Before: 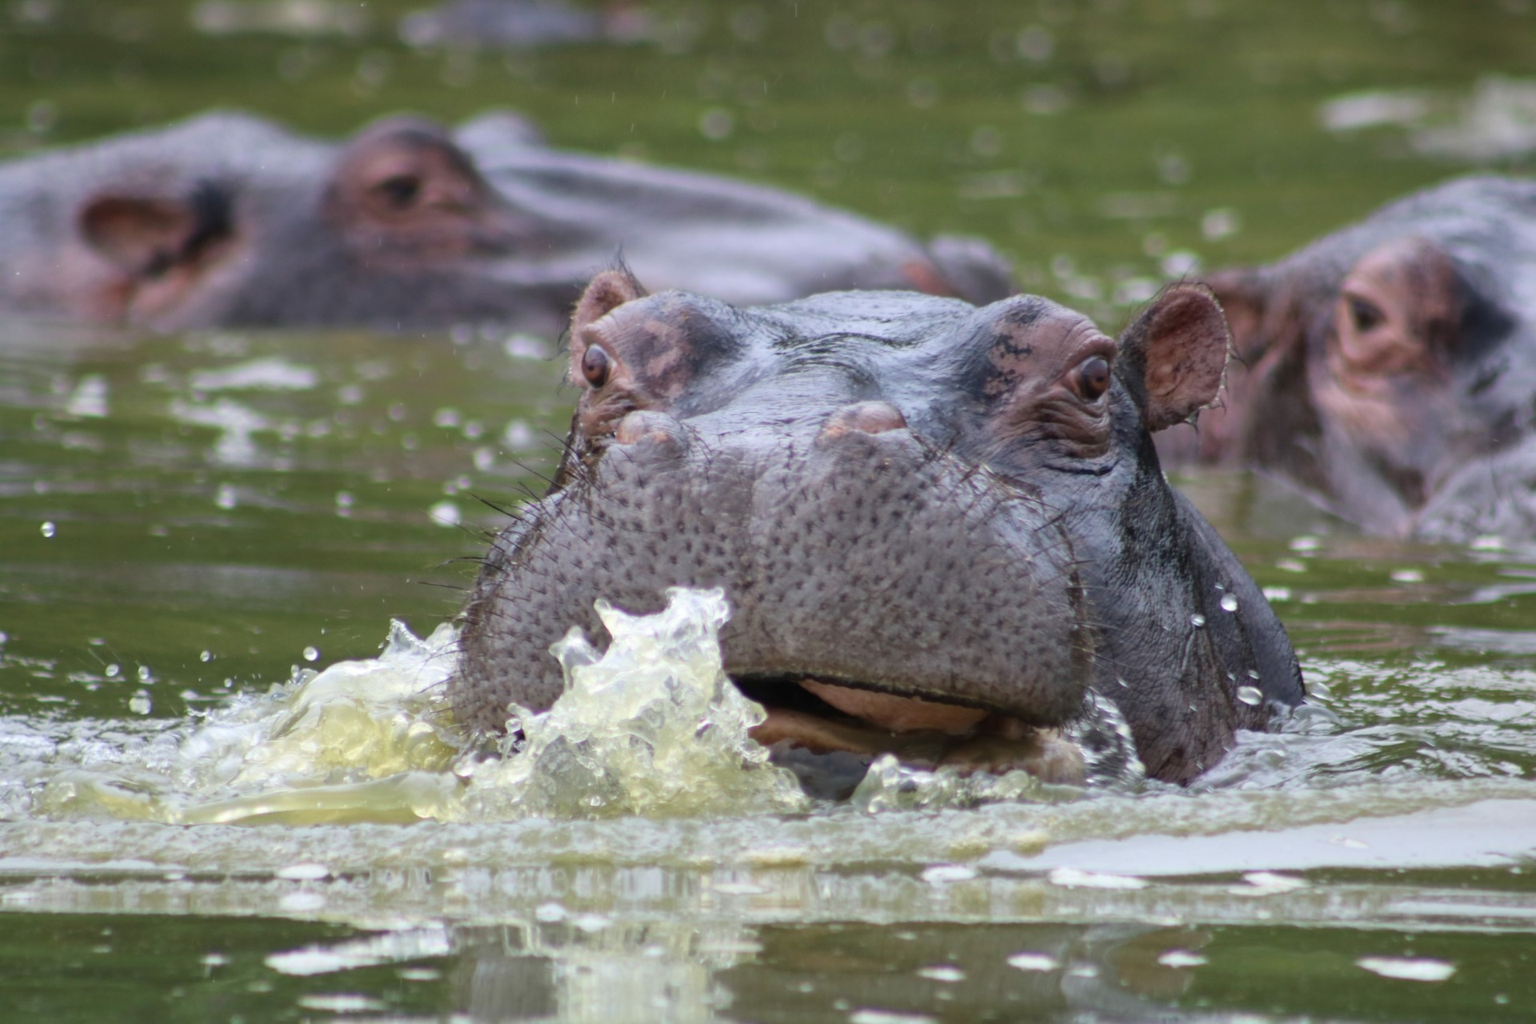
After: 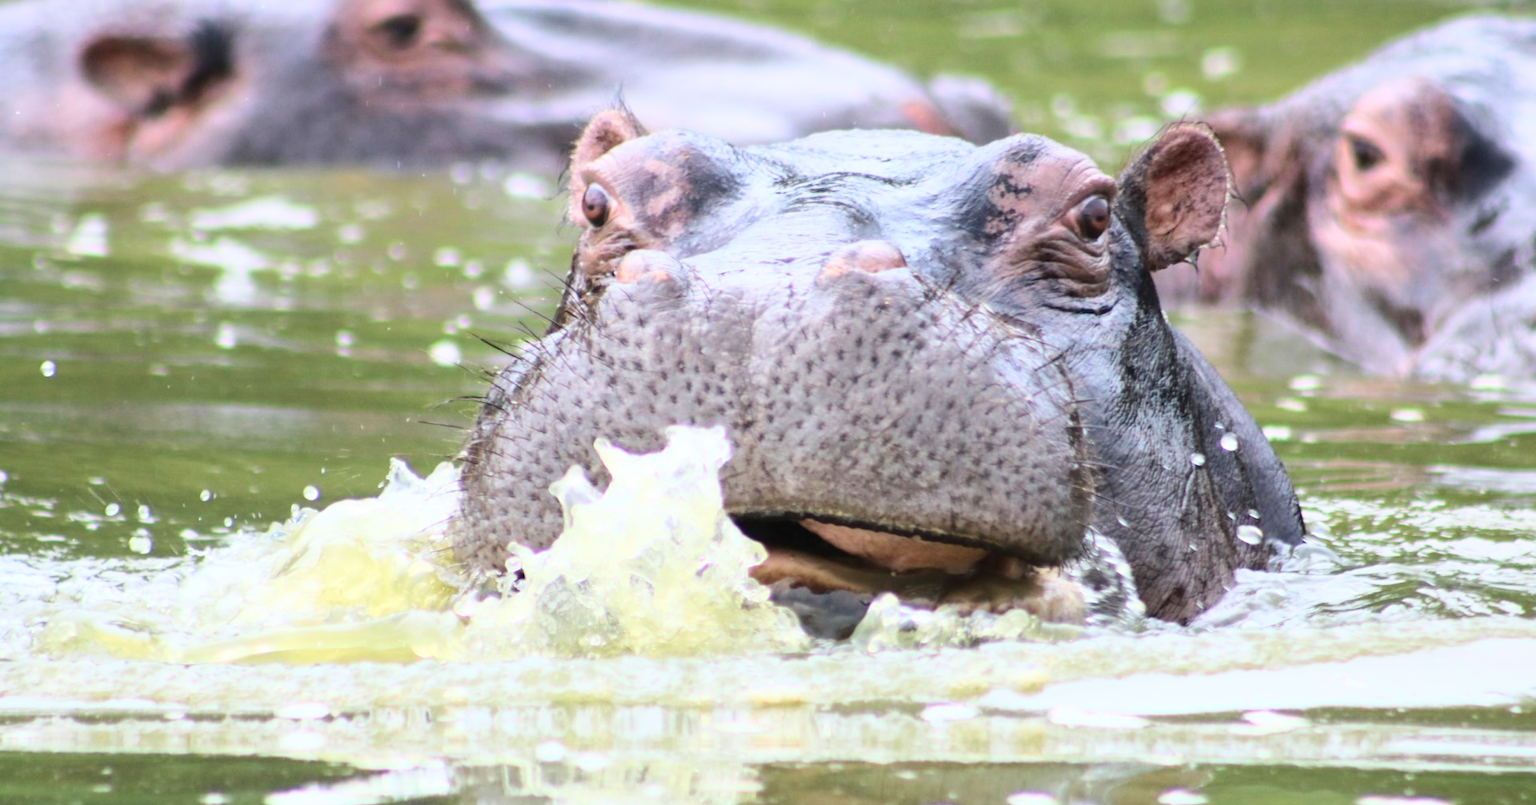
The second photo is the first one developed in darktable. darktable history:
crop and rotate: top 15.774%, bottom 5.506%
base curve: curves: ch0 [(0, 0) (0.018, 0.026) (0.143, 0.37) (0.33, 0.731) (0.458, 0.853) (0.735, 0.965) (0.905, 0.986) (1, 1)]
